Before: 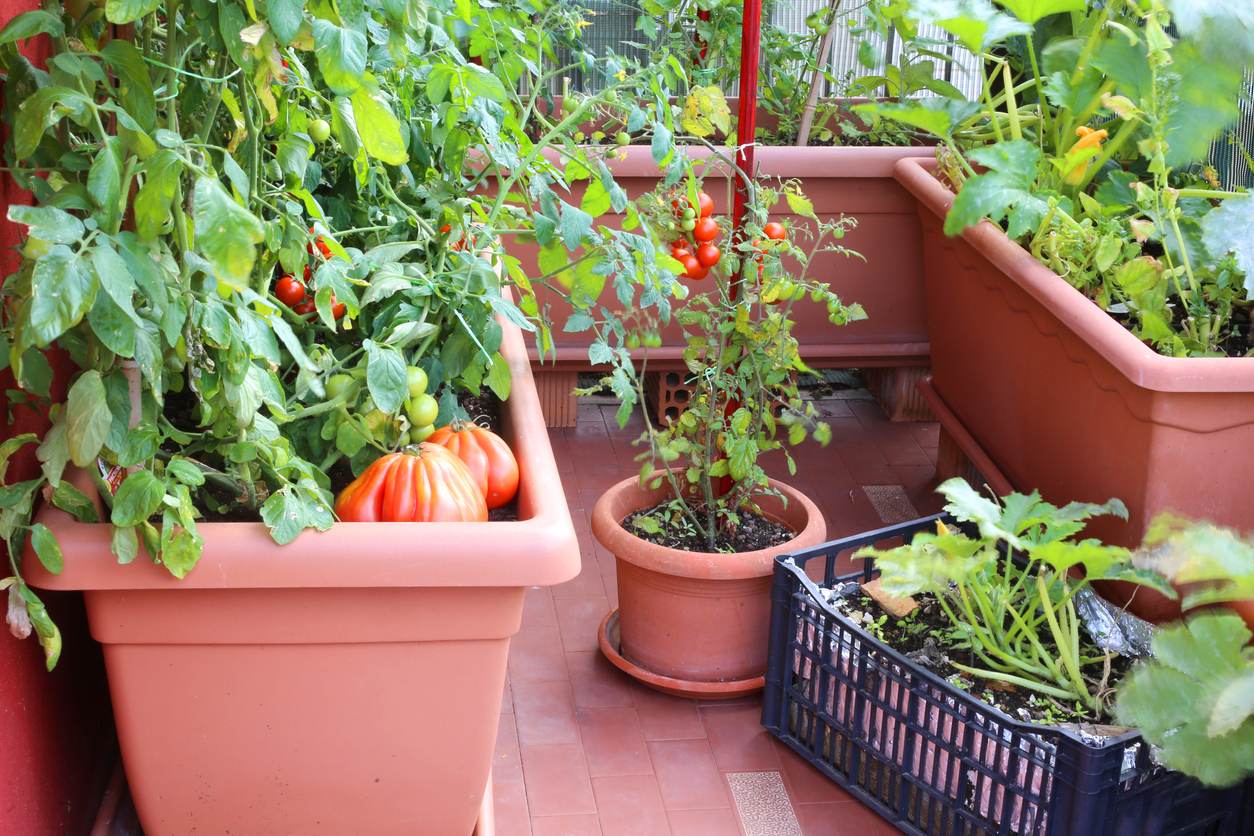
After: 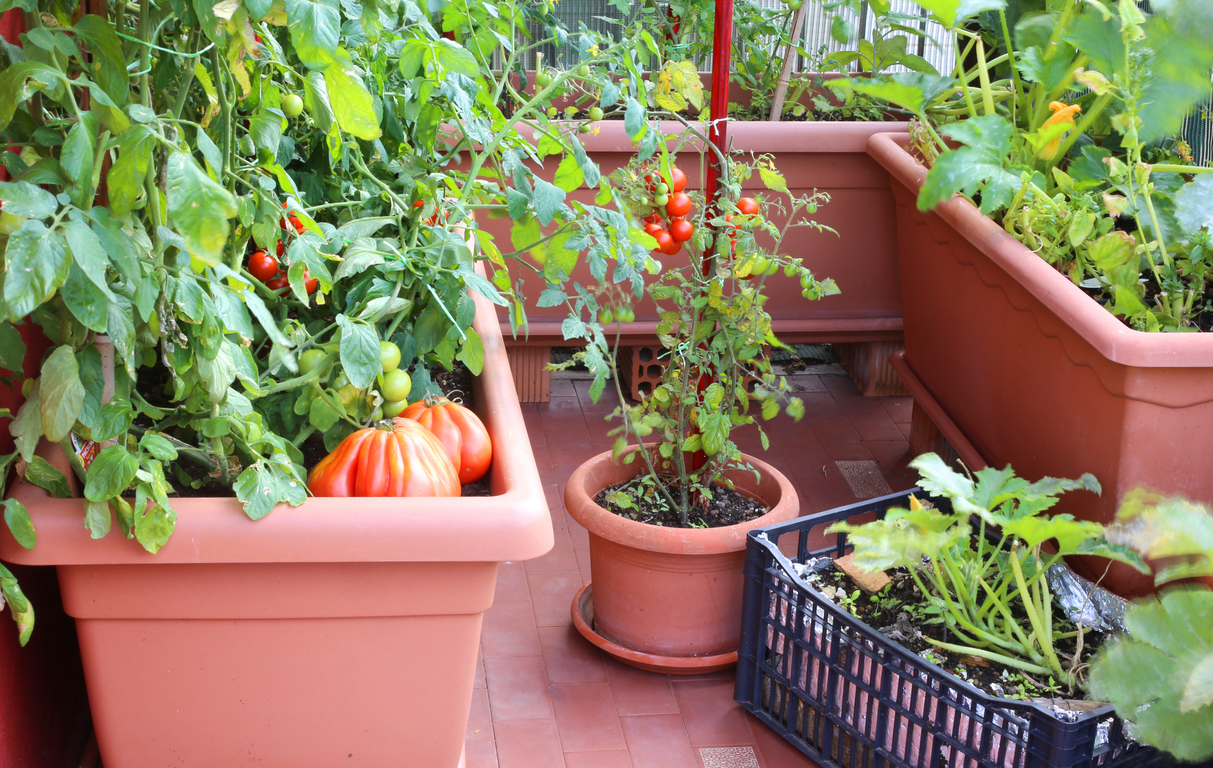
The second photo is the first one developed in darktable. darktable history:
crop: left 2.167%, top 3.082%, right 1.06%, bottom 4.933%
